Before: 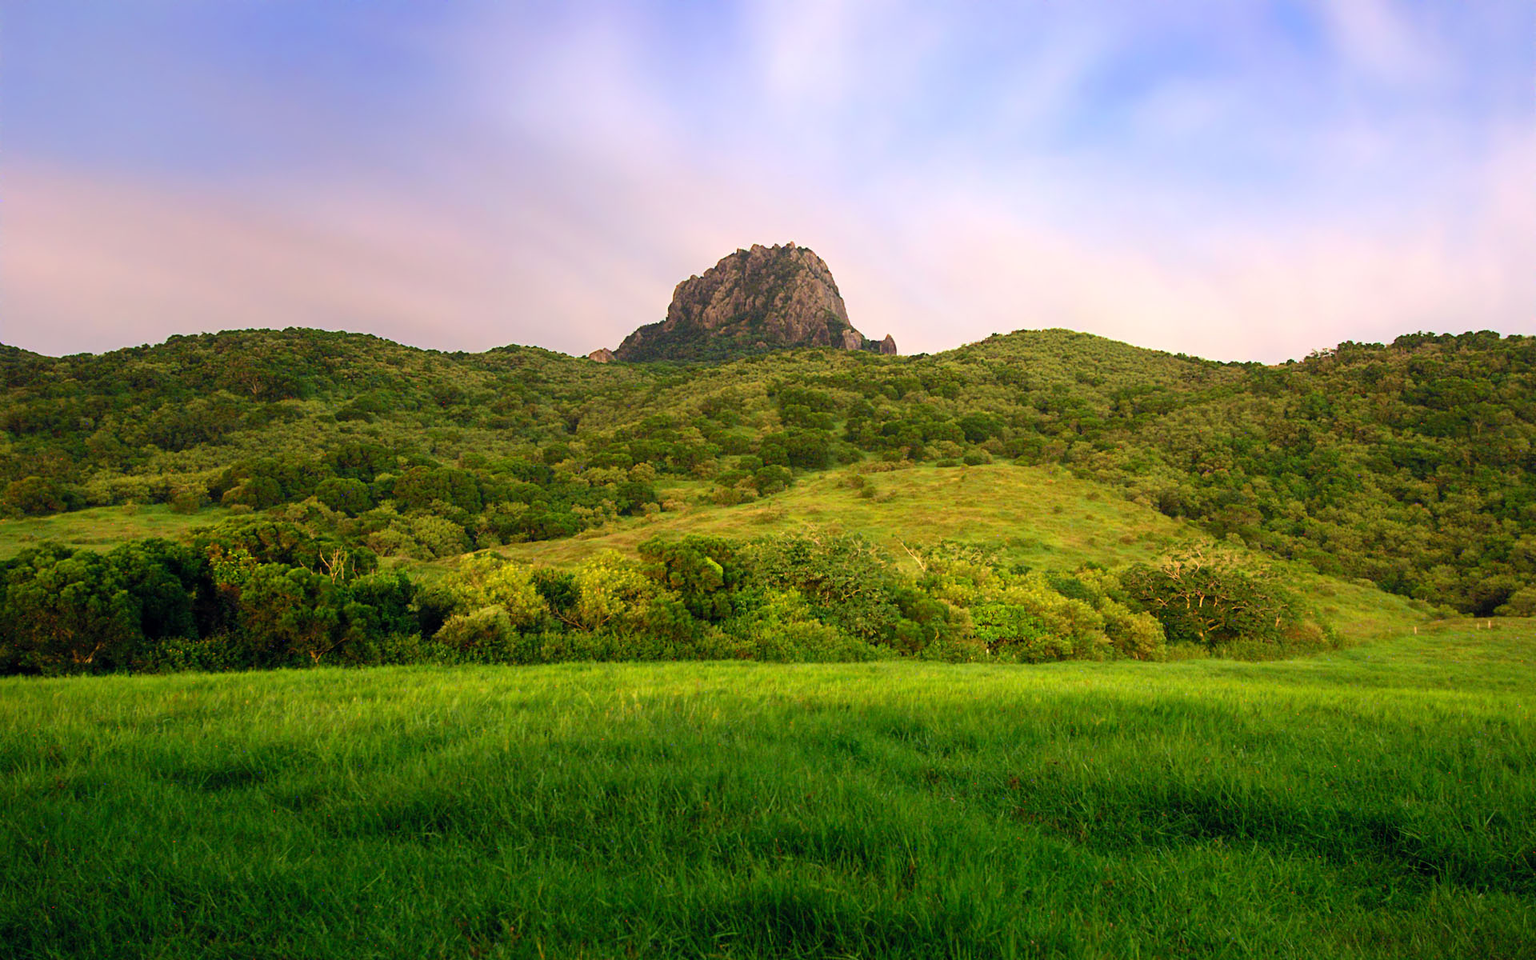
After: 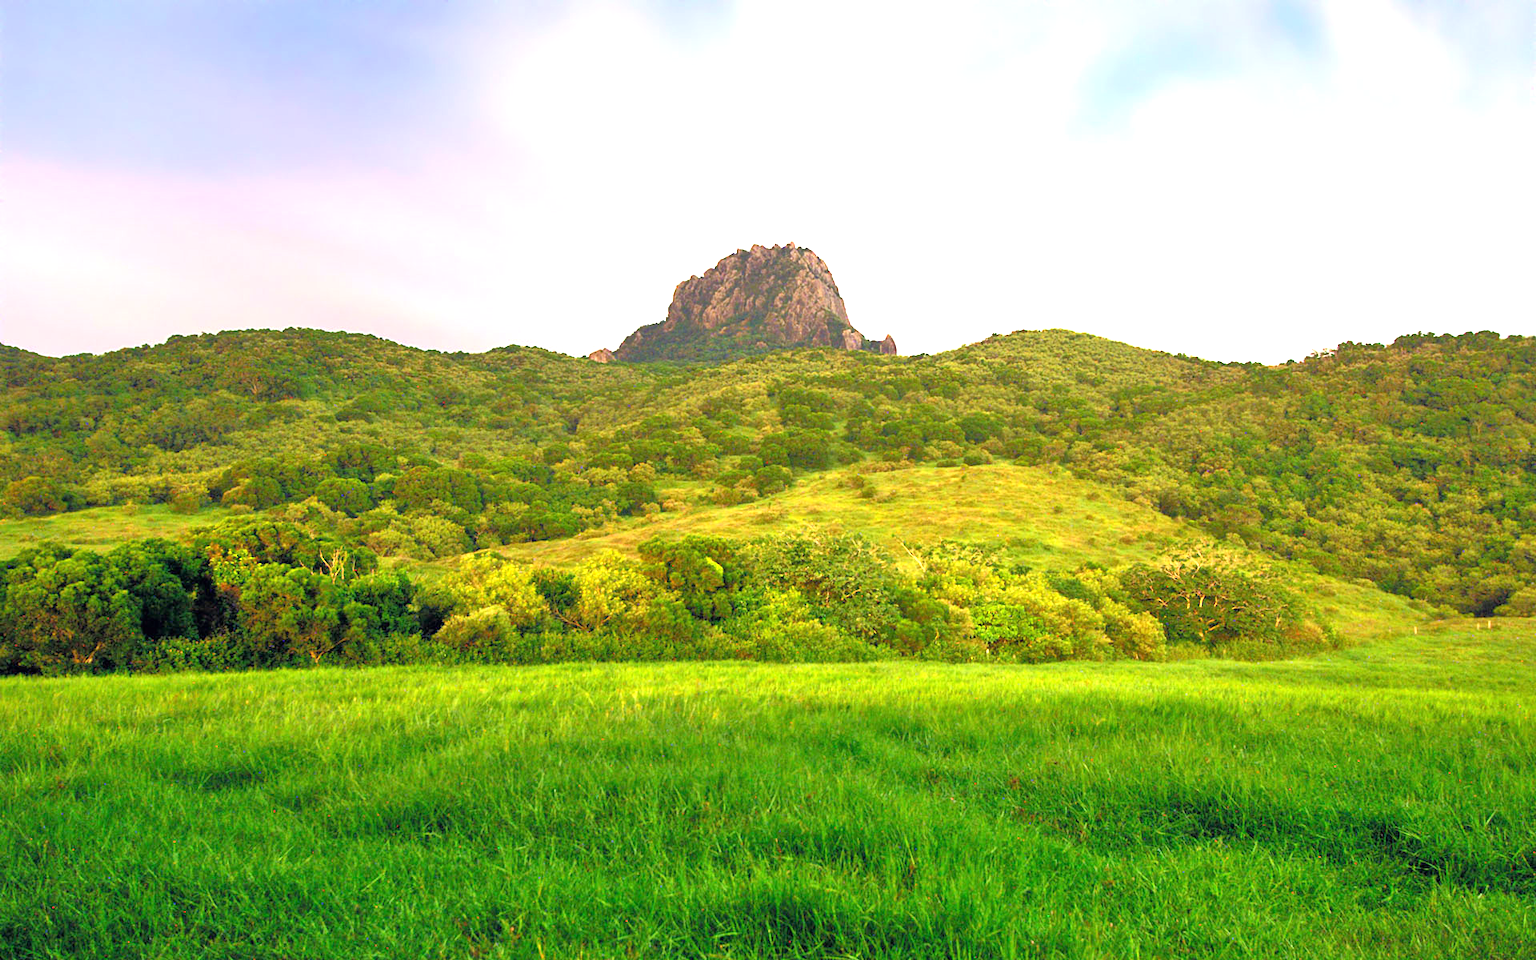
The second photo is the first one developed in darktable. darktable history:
exposure: black level correction 0, exposure 0.948 EV, compensate exposure bias true, compensate highlight preservation false
tone equalizer: -7 EV 0.156 EV, -6 EV 0.584 EV, -5 EV 1.14 EV, -4 EV 1.32 EV, -3 EV 1.12 EV, -2 EV 0.6 EV, -1 EV 0.156 EV
